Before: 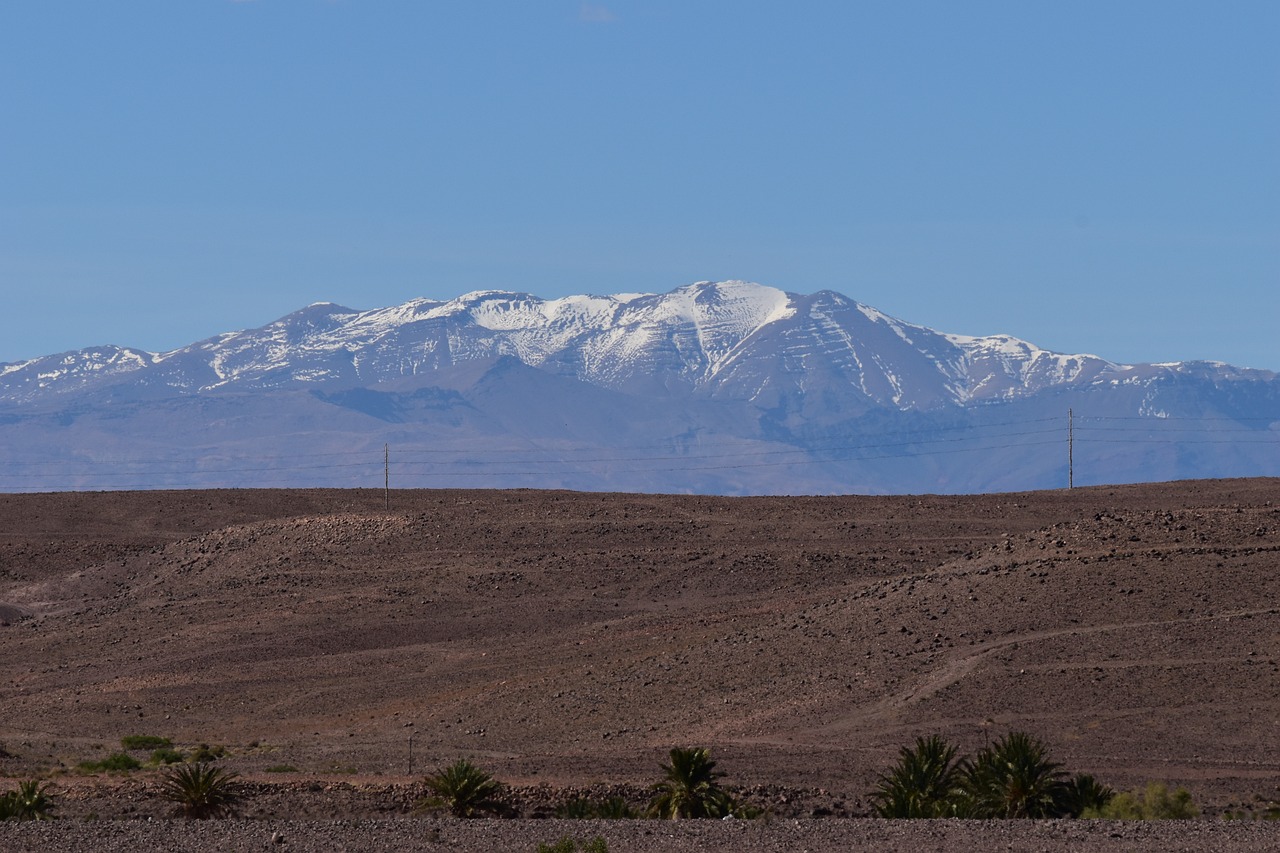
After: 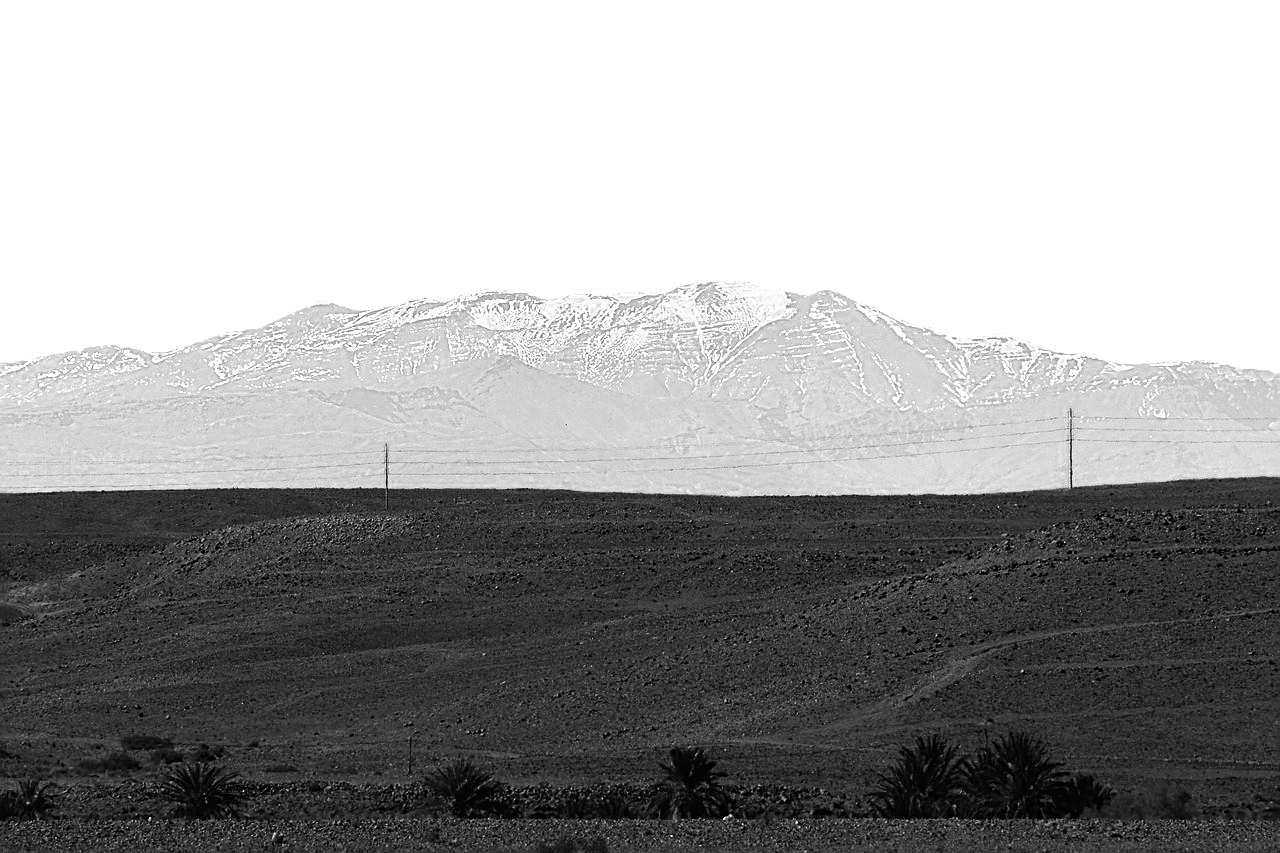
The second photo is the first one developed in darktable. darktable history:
tone equalizer: -8 EV -0.417 EV, -7 EV -0.389 EV, -6 EV -0.333 EV, -5 EV -0.222 EV, -3 EV 0.222 EV, -2 EV 0.333 EV, -1 EV 0.389 EV, +0 EV 0.417 EV, edges refinement/feathering 500, mask exposure compensation -1.57 EV, preserve details no
color balance: lift [1, 1.001, 0.999, 1.001], gamma [1, 1.004, 1.007, 0.993], gain [1, 0.991, 0.987, 1.013], contrast 10%, output saturation 120%
sharpen: radius 2.529, amount 0.323
color zones: curves: ch0 [(0.287, 0.048) (0.493, 0.484) (0.737, 0.816)]; ch1 [(0, 0) (0.143, 0) (0.286, 0) (0.429, 0) (0.571, 0) (0.714, 0) (0.857, 0)]
